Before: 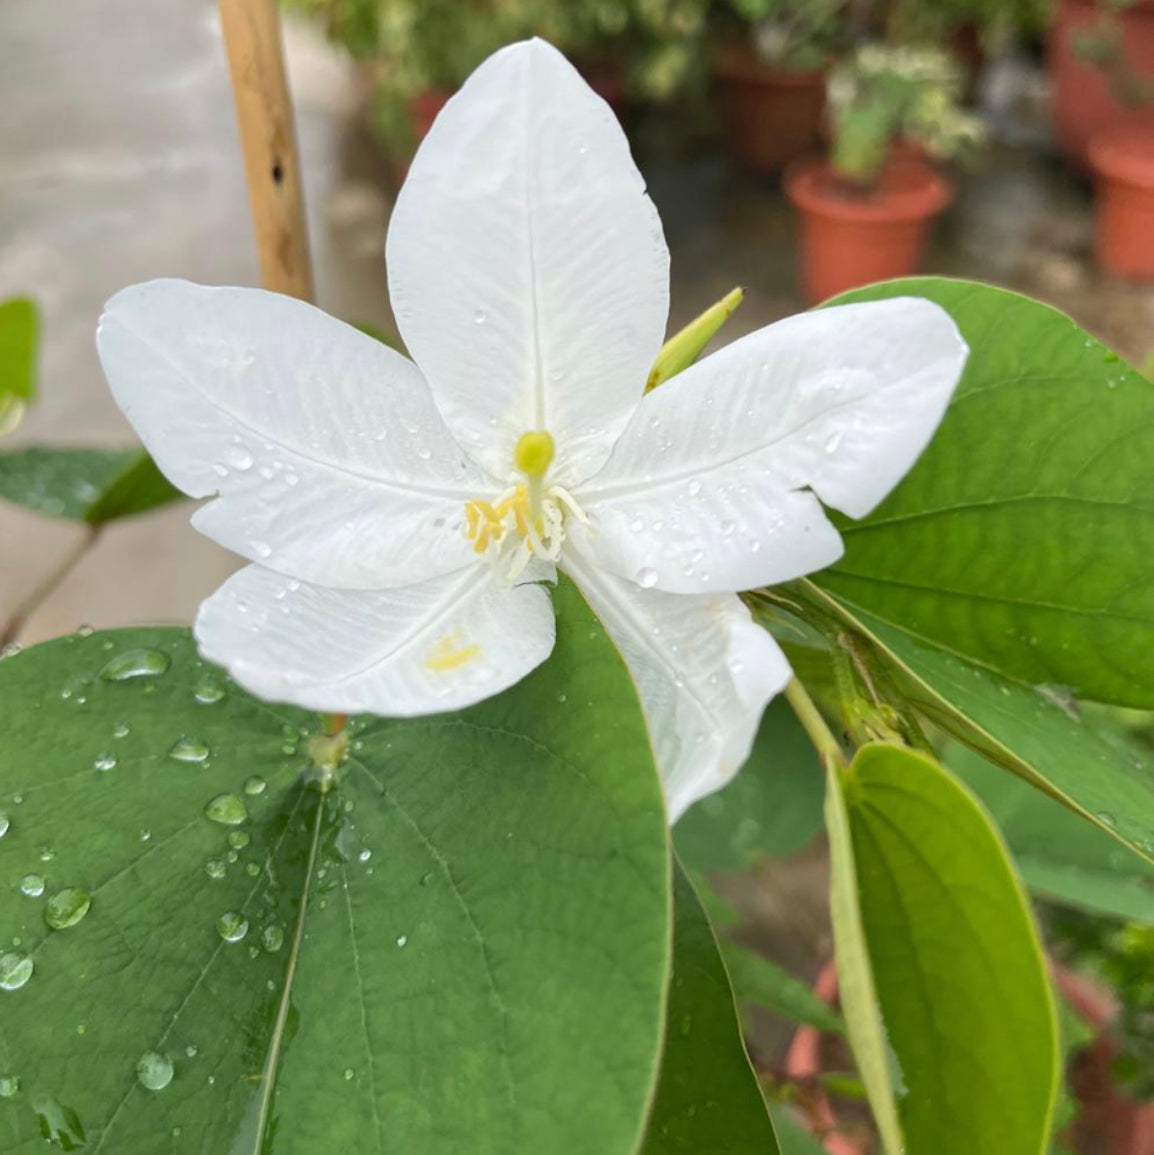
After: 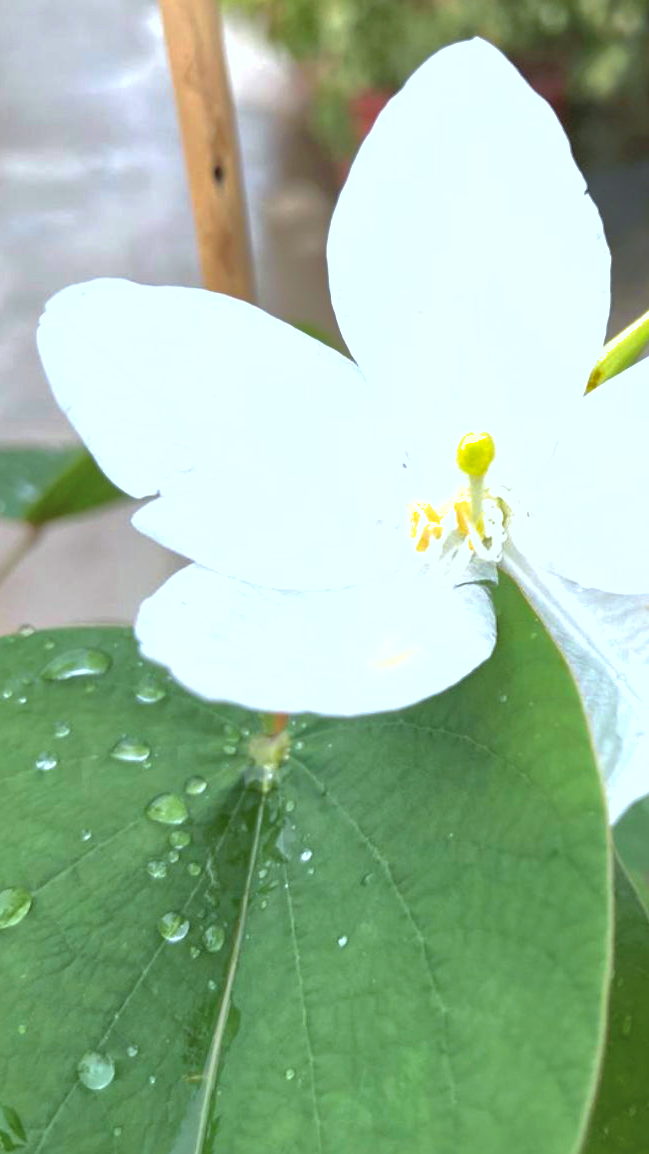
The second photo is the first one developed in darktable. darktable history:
shadows and highlights: on, module defaults
crop: left 5.114%, right 38.589%
exposure: exposure 0.661 EV, compensate highlight preservation false
color correction: highlights a* -2.24, highlights b* -18.1
